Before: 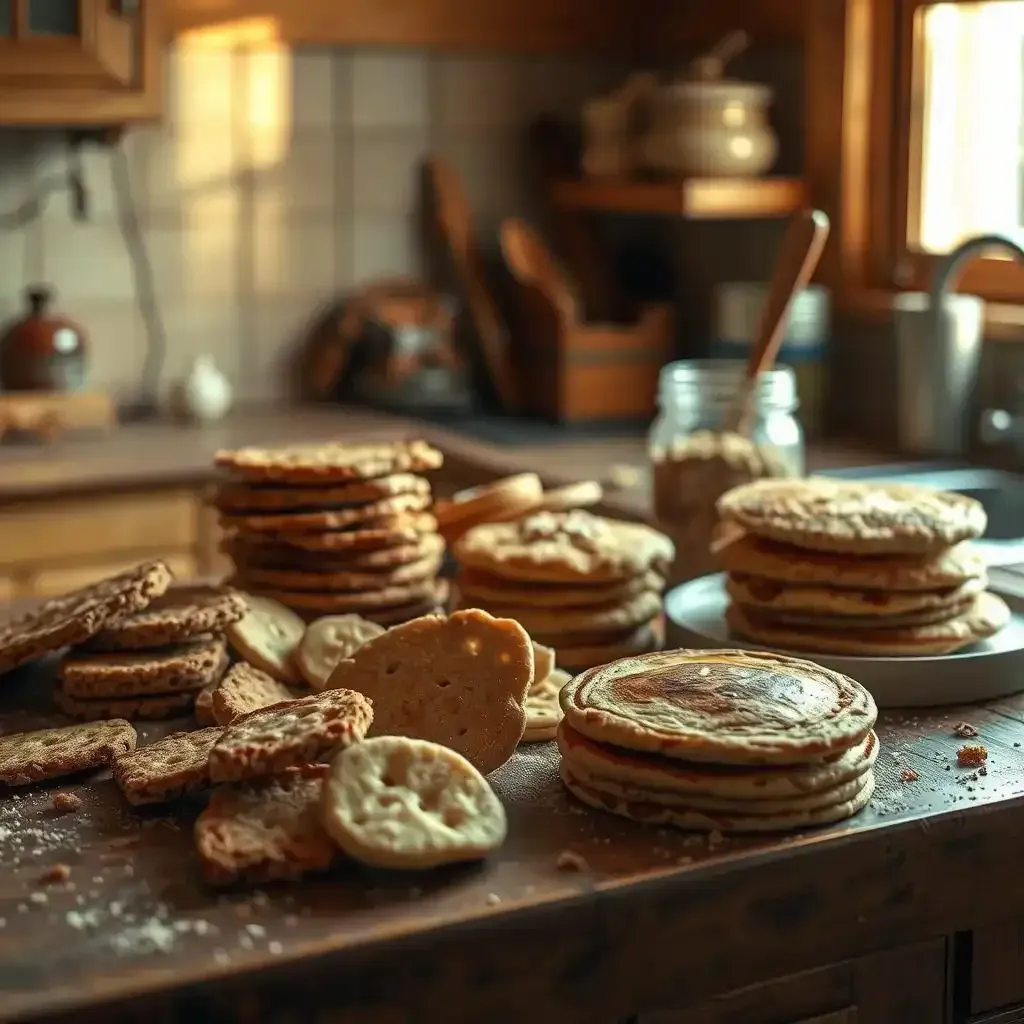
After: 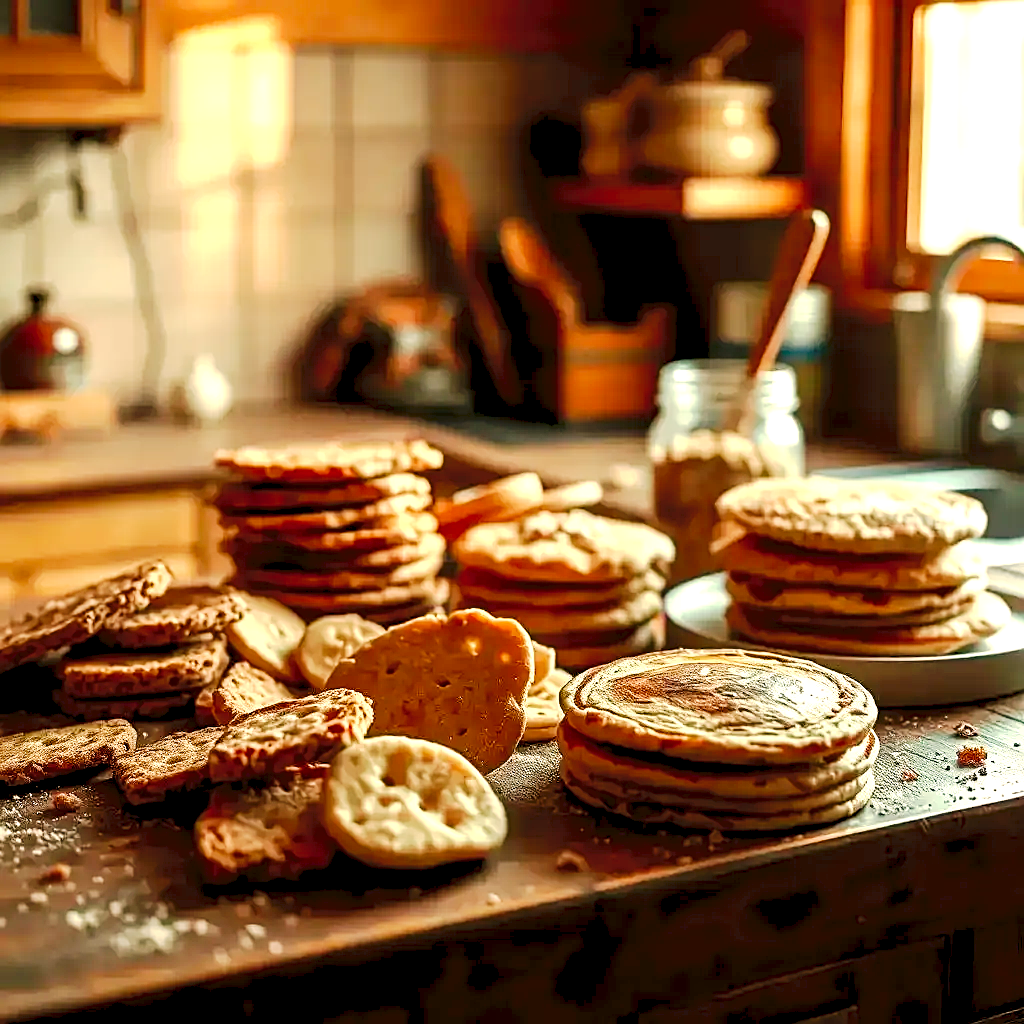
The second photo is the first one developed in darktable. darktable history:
color calibration: illuminant as shot in camera, x 0.358, y 0.373, temperature 4628.91 K
white balance: red 1.138, green 0.996, blue 0.812
exposure: black level correction 0.012, exposure 0.7 EV, compensate exposure bias true, compensate highlight preservation false
sharpen: on, module defaults
tone curve: curves: ch0 [(0, 0) (0.003, 0.049) (0.011, 0.052) (0.025, 0.061) (0.044, 0.08) (0.069, 0.101) (0.1, 0.119) (0.136, 0.139) (0.177, 0.172) (0.224, 0.222) (0.277, 0.292) (0.335, 0.367) (0.399, 0.444) (0.468, 0.538) (0.543, 0.623) (0.623, 0.713) (0.709, 0.784) (0.801, 0.844) (0.898, 0.916) (1, 1)], preserve colors none
